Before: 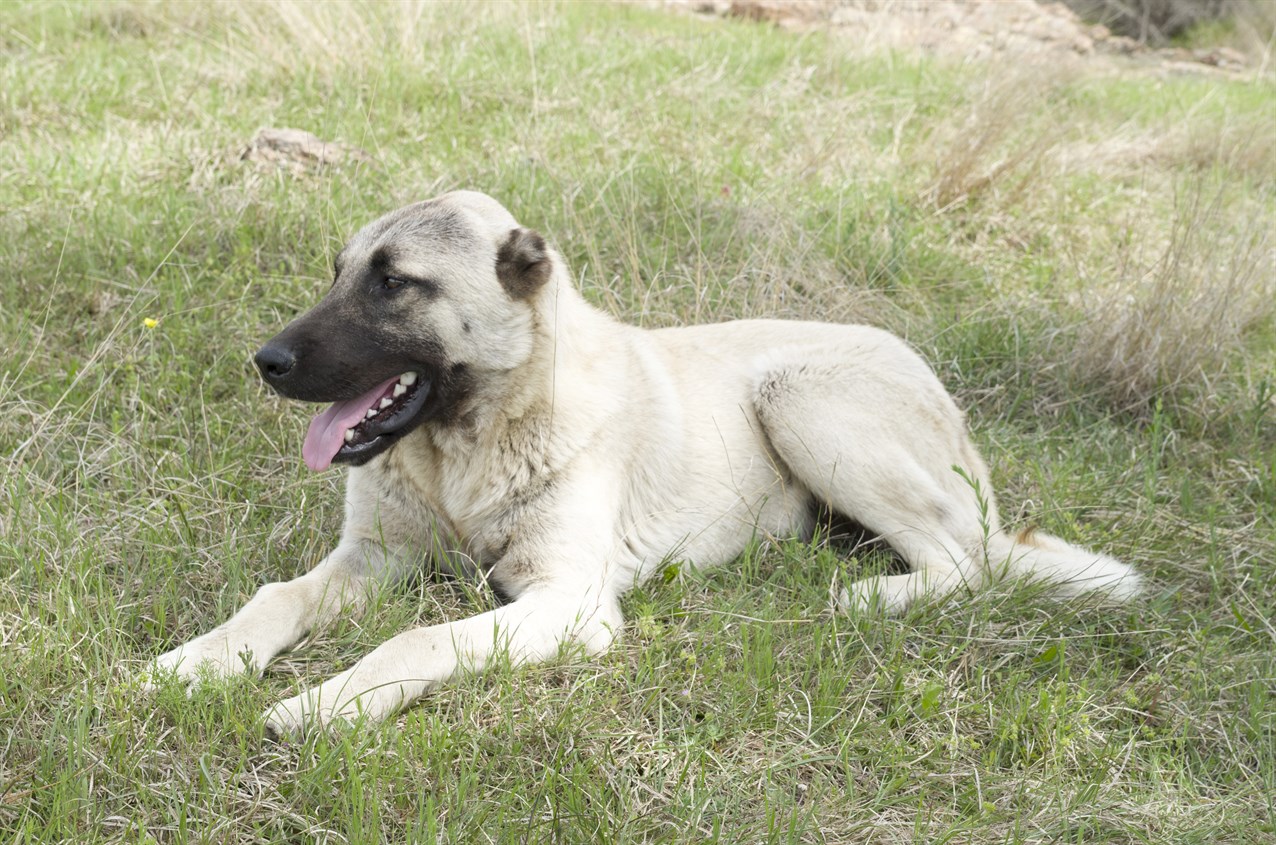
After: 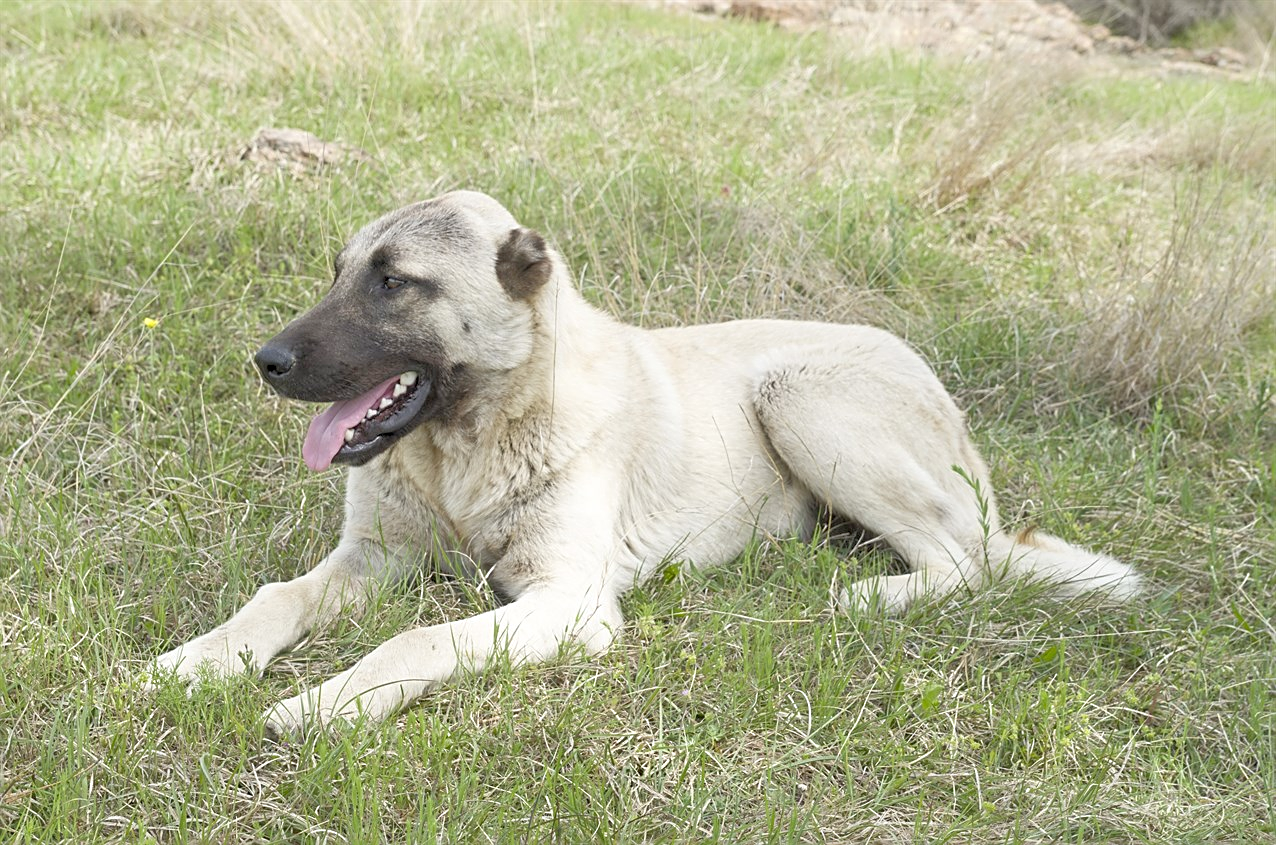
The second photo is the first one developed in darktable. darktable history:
sharpen: on, module defaults
tone equalizer: -7 EV 0.149 EV, -6 EV 0.591 EV, -5 EV 1.15 EV, -4 EV 1.3 EV, -3 EV 1.12 EV, -2 EV 0.6 EV, -1 EV 0.156 EV
